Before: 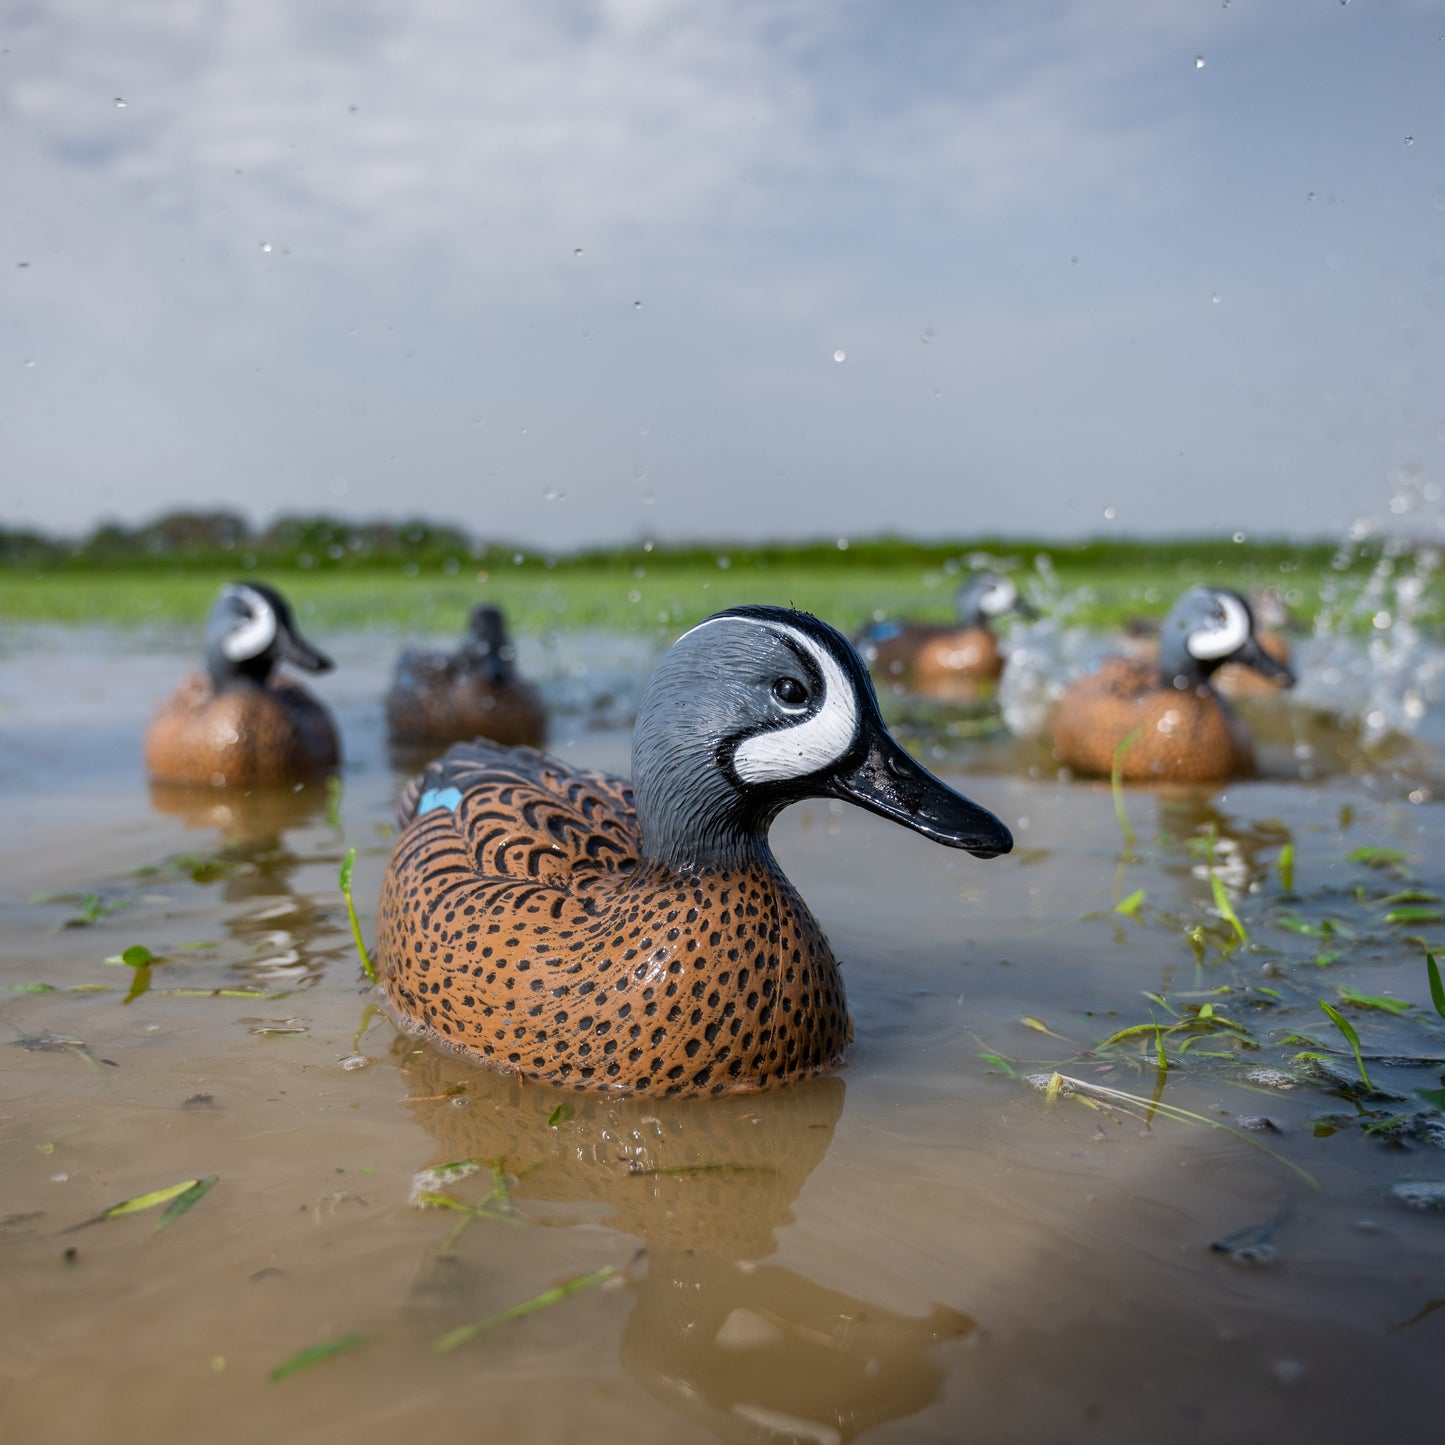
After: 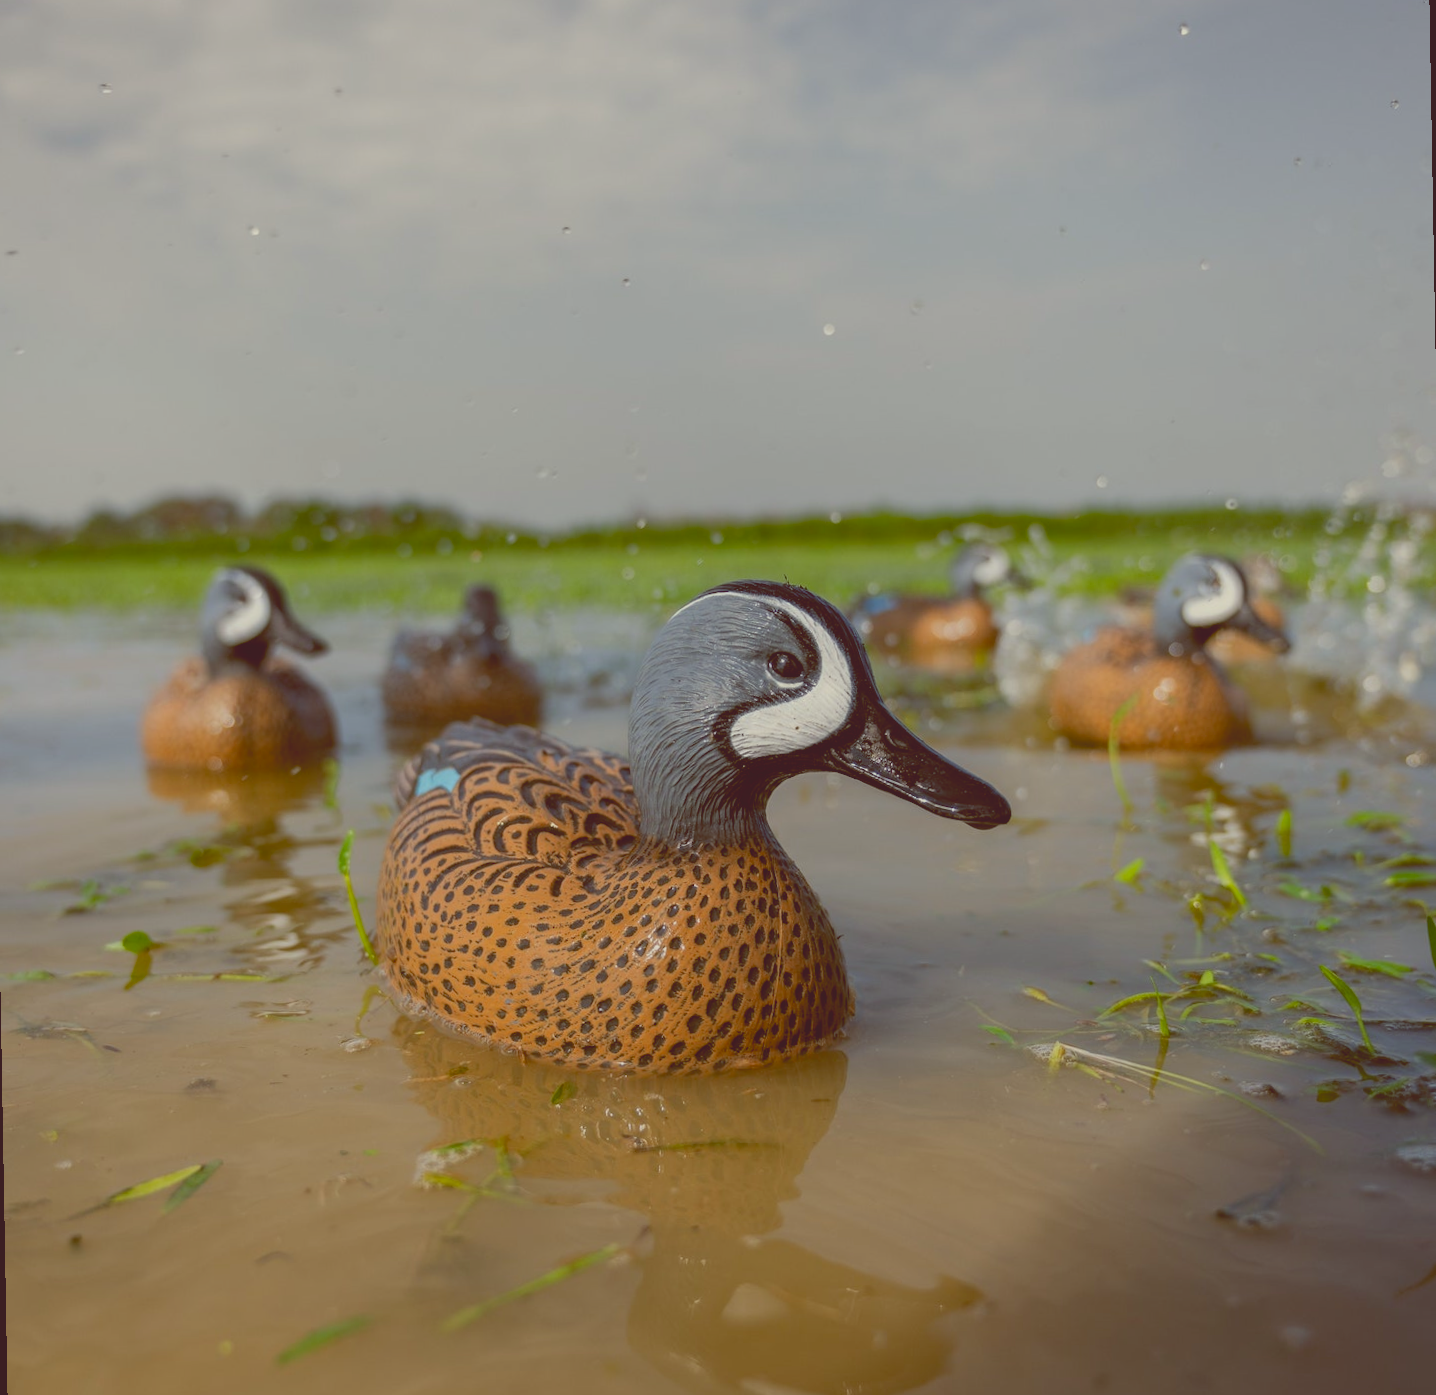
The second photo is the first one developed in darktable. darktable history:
rotate and perspective: rotation -1°, crop left 0.011, crop right 0.989, crop top 0.025, crop bottom 0.975
color balance: lift [1.001, 1.007, 1, 0.993], gamma [1.023, 1.026, 1.01, 0.974], gain [0.964, 1.059, 1.073, 0.927]
contrast brightness saturation: contrast -0.28
